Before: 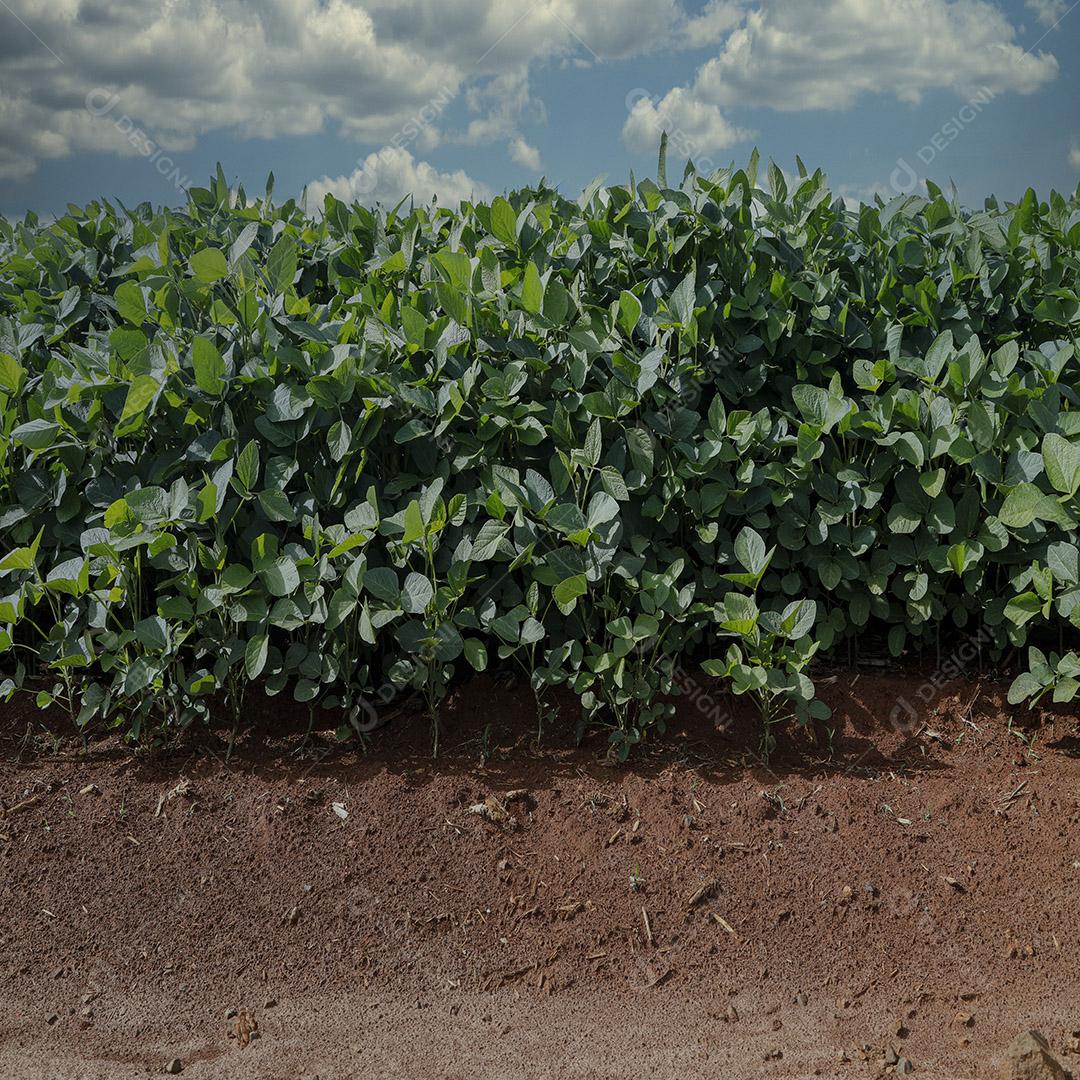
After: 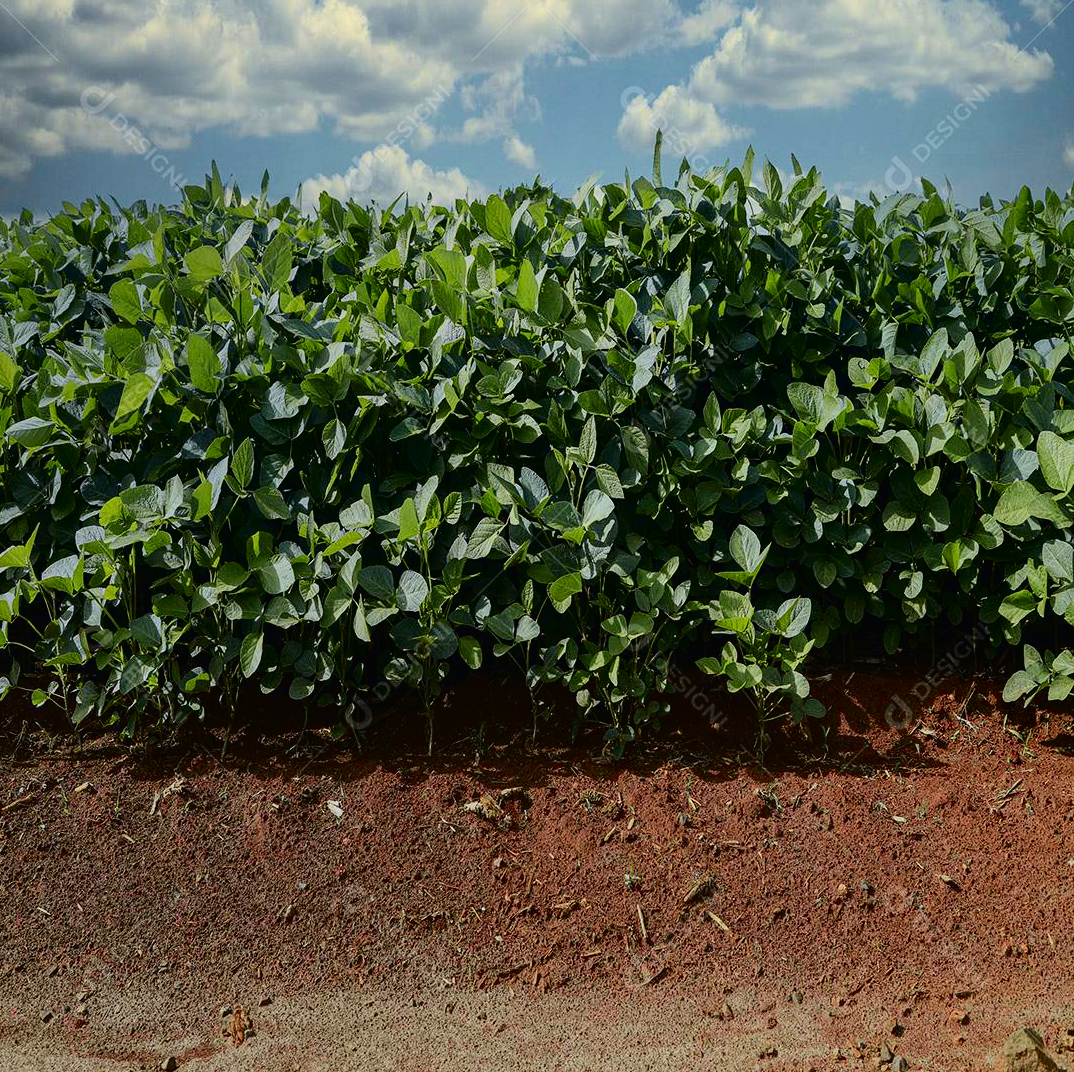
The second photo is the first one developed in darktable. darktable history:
tone curve: curves: ch0 [(0, 0.01) (0.133, 0.057) (0.338, 0.327) (0.494, 0.55) (0.726, 0.807) (1, 1)]; ch1 [(0, 0) (0.346, 0.324) (0.45, 0.431) (0.5, 0.5) (0.522, 0.517) (0.543, 0.578) (1, 1)]; ch2 [(0, 0) (0.44, 0.424) (0.501, 0.499) (0.564, 0.611) (0.622, 0.667) (0.707, 0.746) (1, 1)], color space Lab, independent channels, preserve colors none
crop and rotate: left 0.536%, top 0.334%, bottom 0.338%
